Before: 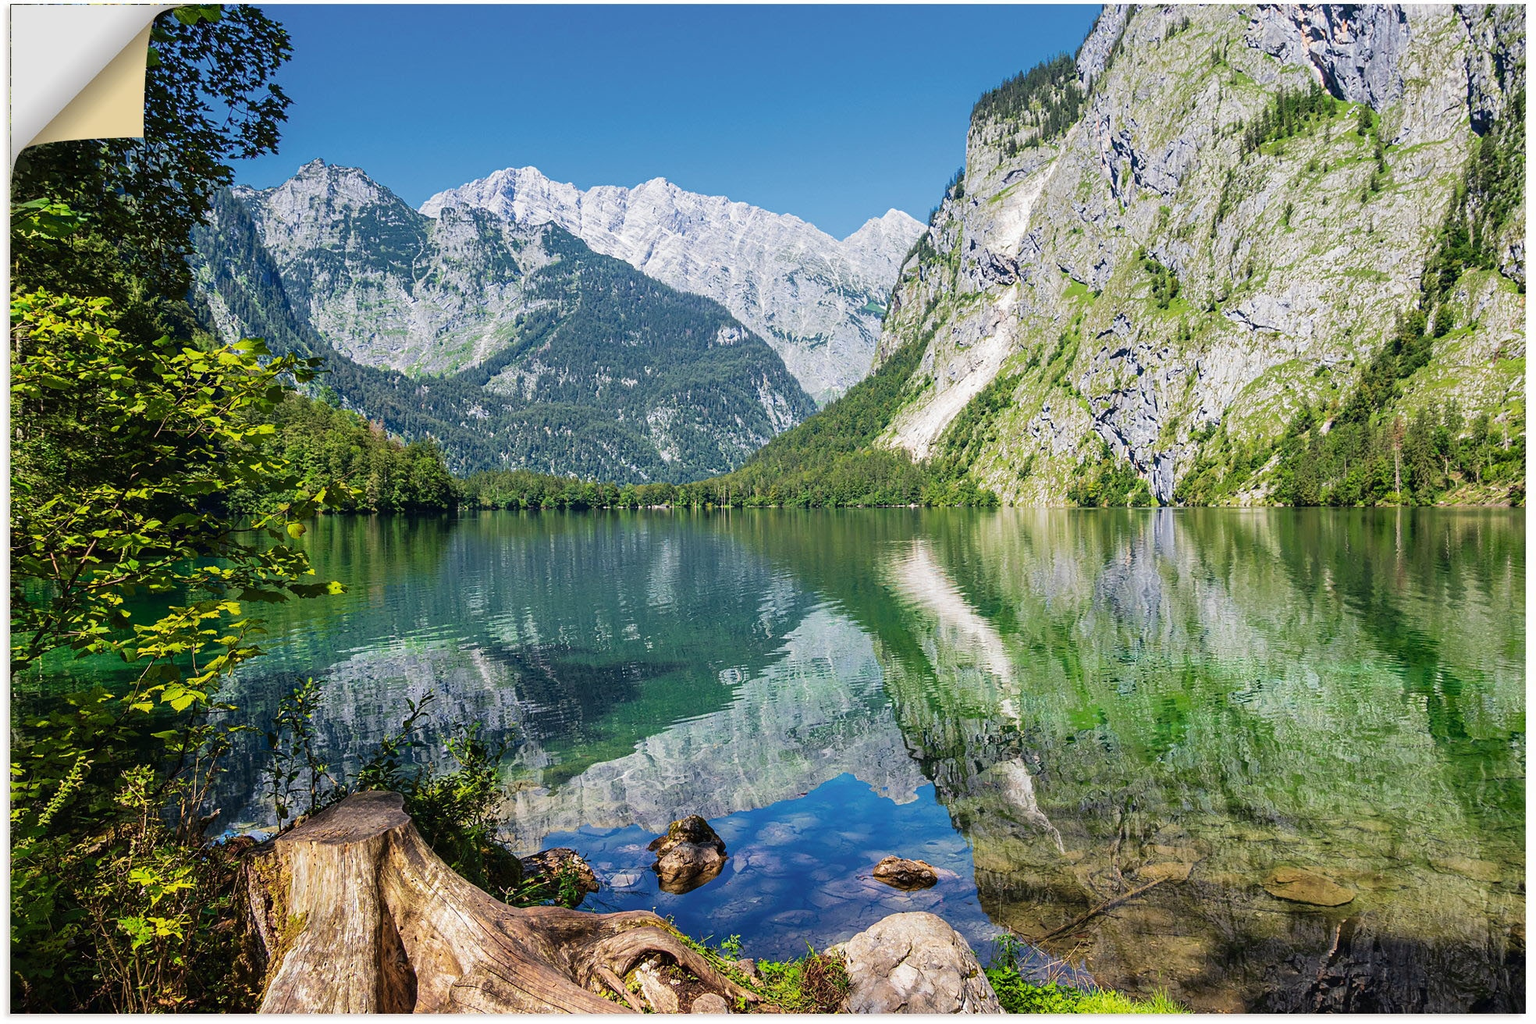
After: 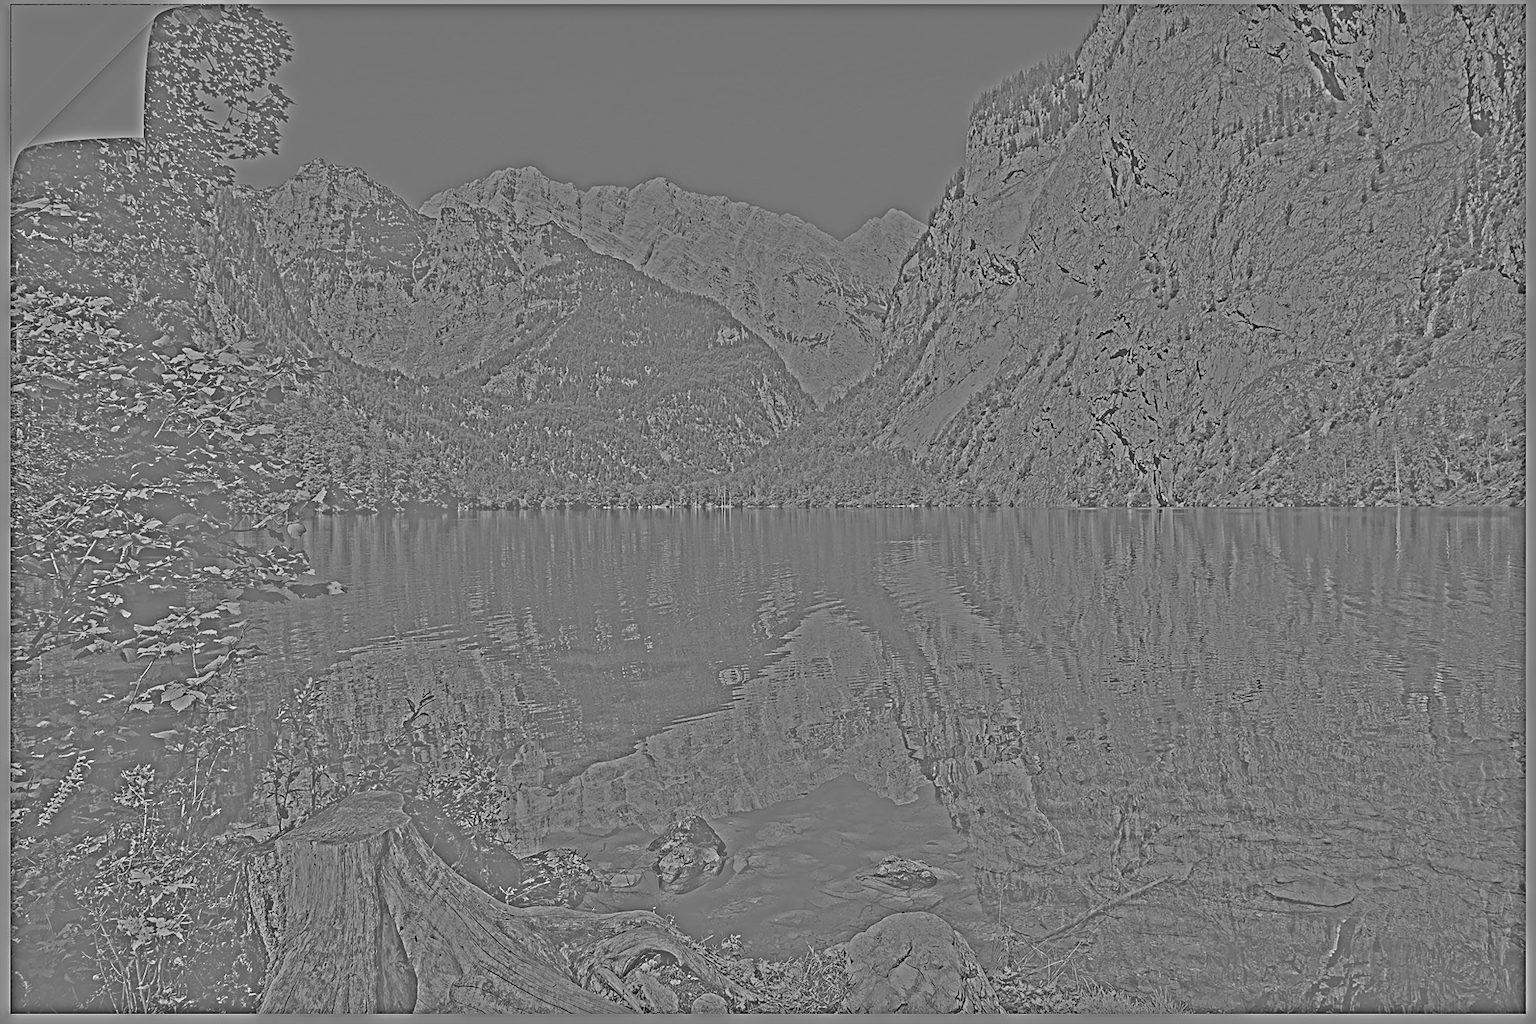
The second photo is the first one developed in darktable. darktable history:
shadows and highlights: soften with gaussian
velvia: on, module defaults
sharpen: on, module defaults
highpass: sharpness 25.84%, contrast boost 14.94%
